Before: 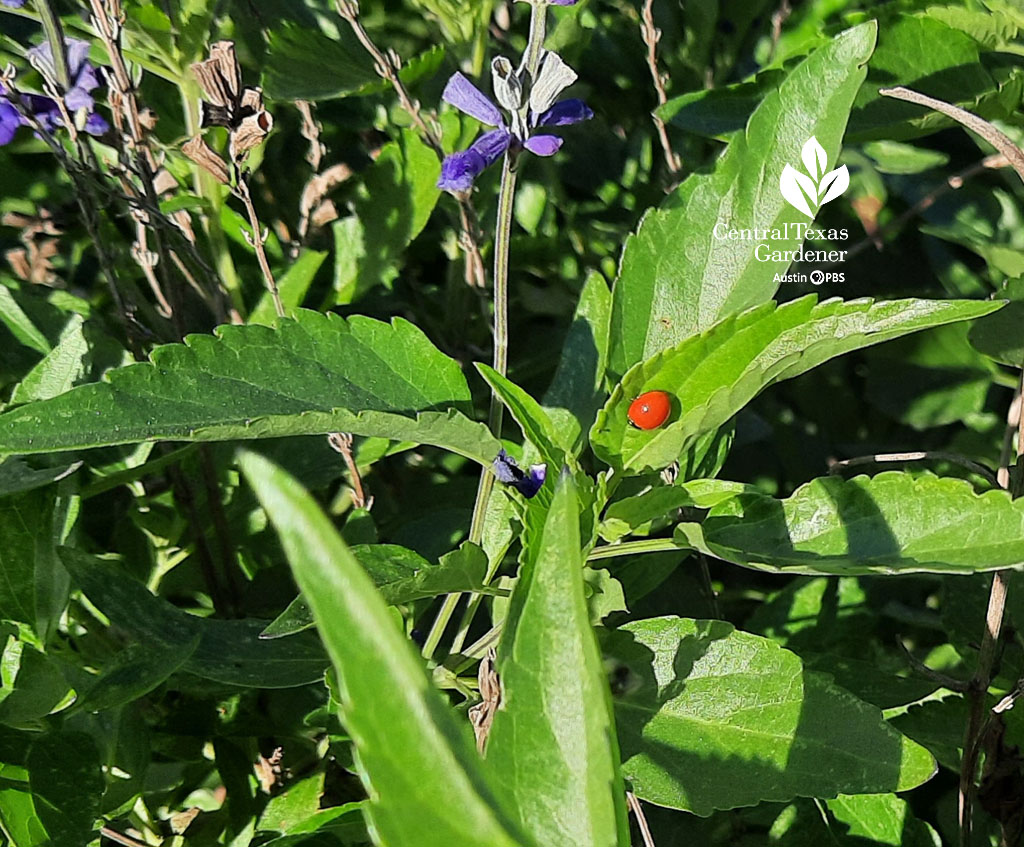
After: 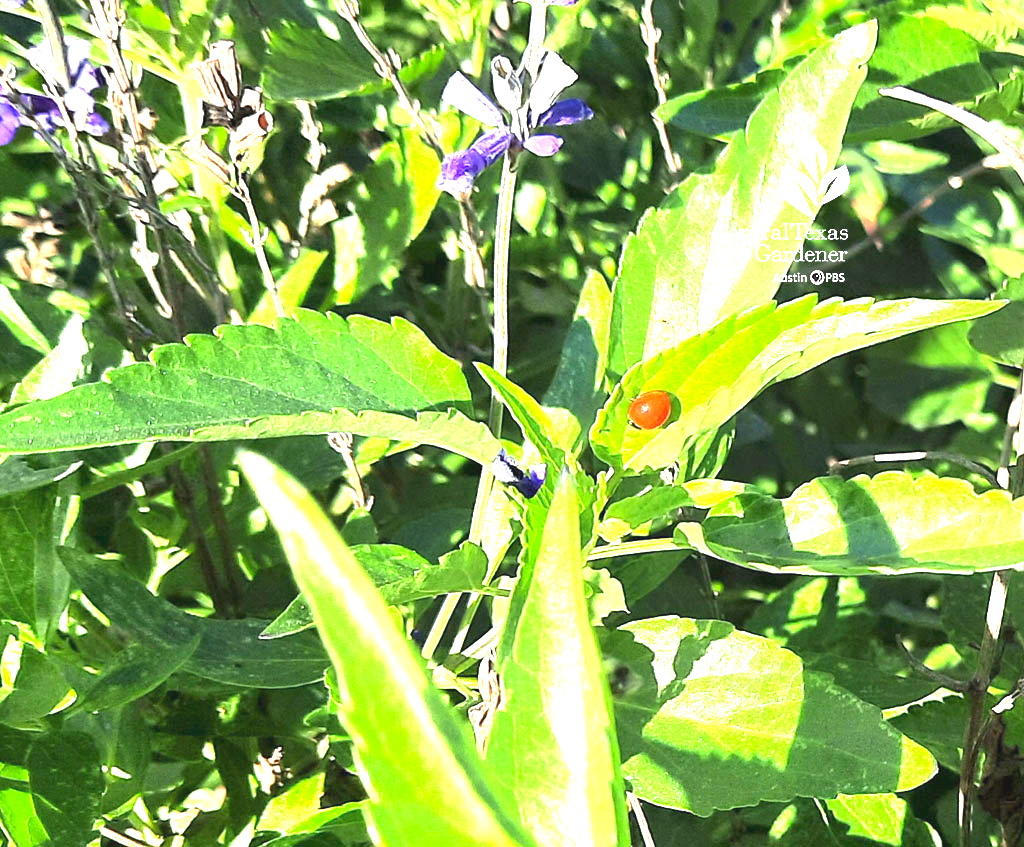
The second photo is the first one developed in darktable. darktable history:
contrast brightness saturation: contrast -0.106
exposure: black level correction 0, exposure 1 EV, compensate exposure bias true, compensate highlight preservation false
